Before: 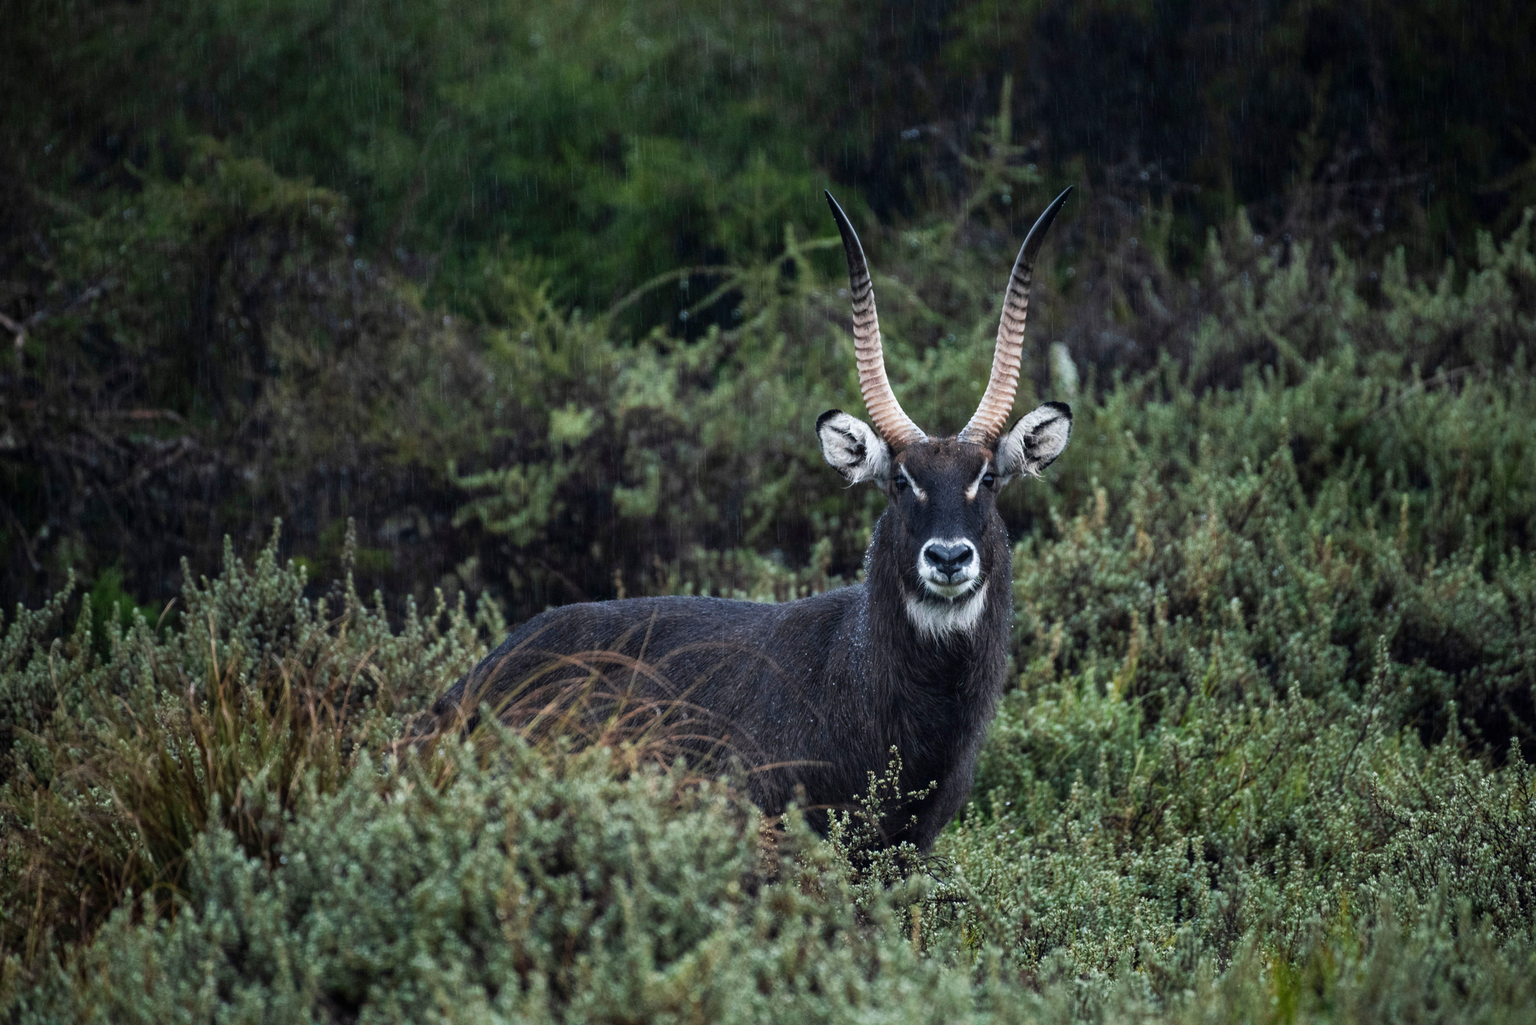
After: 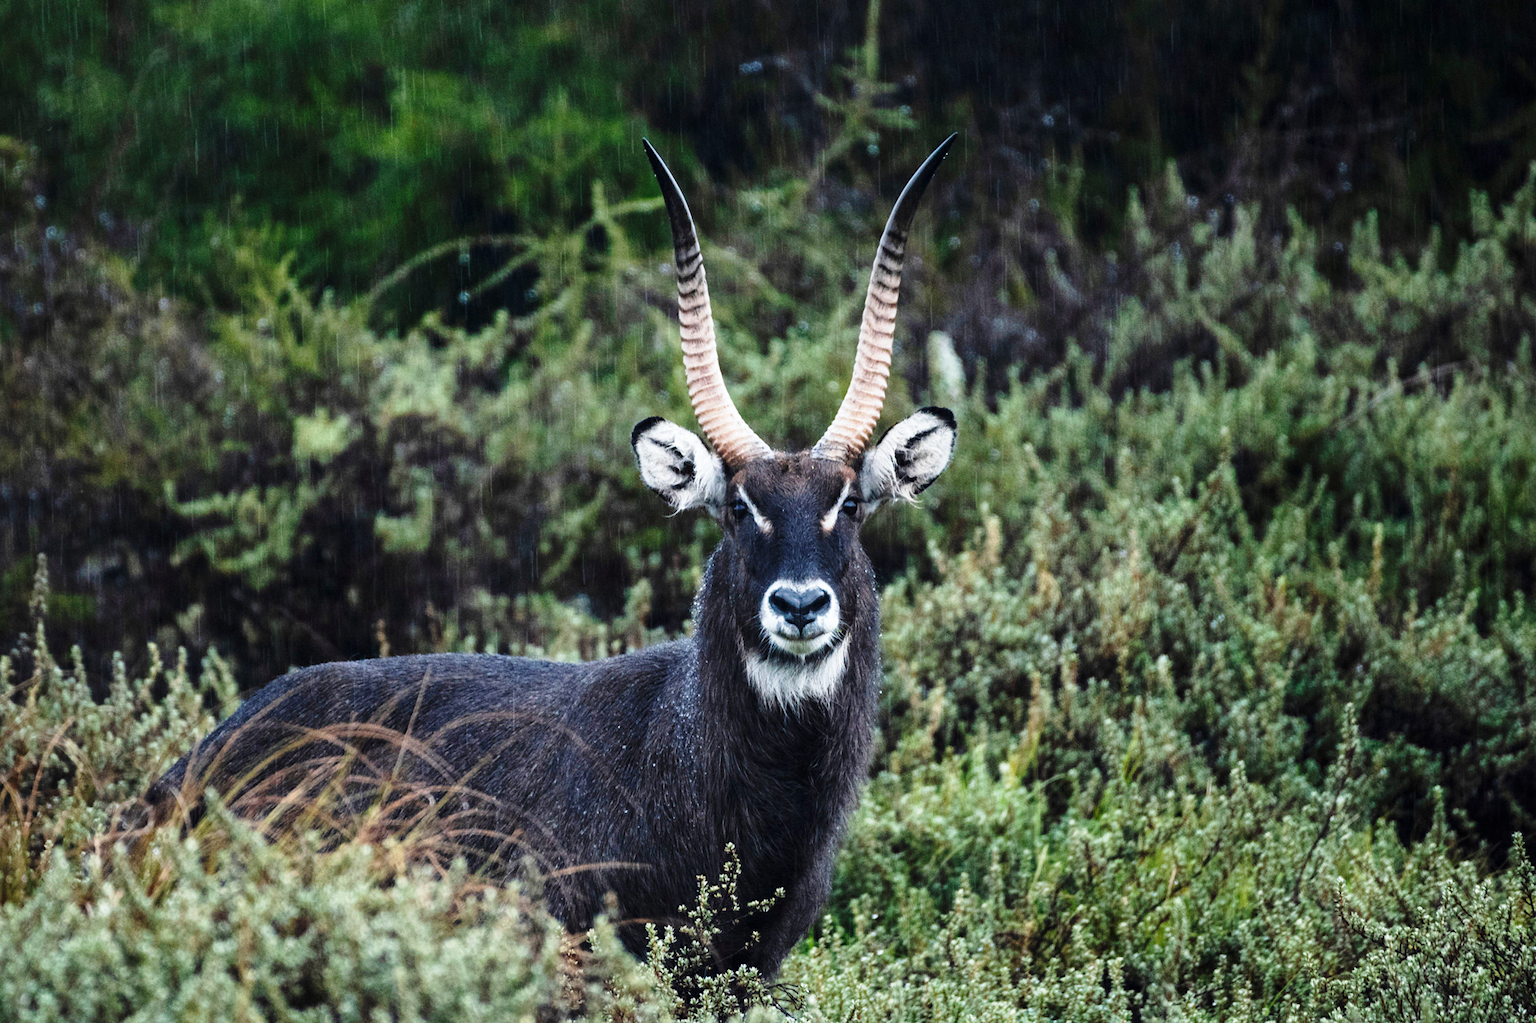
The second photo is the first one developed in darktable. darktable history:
base curve: curves: ch0 [(0, 0) (0.028, 0.03) (0.121, 0.232) (0.46, 0.748) (0.859, 0.968) (1, 1)], preserve colors none
crop and rotate: left 20.74%, top 7.912%, right 0.375%, bottom 13.378%
